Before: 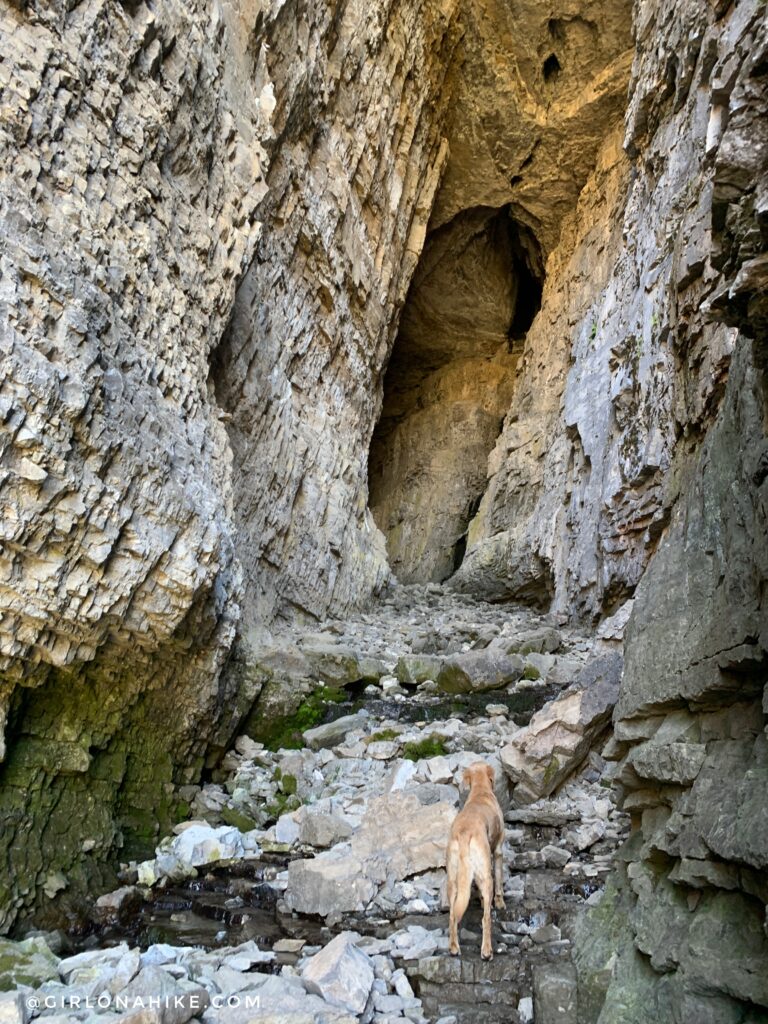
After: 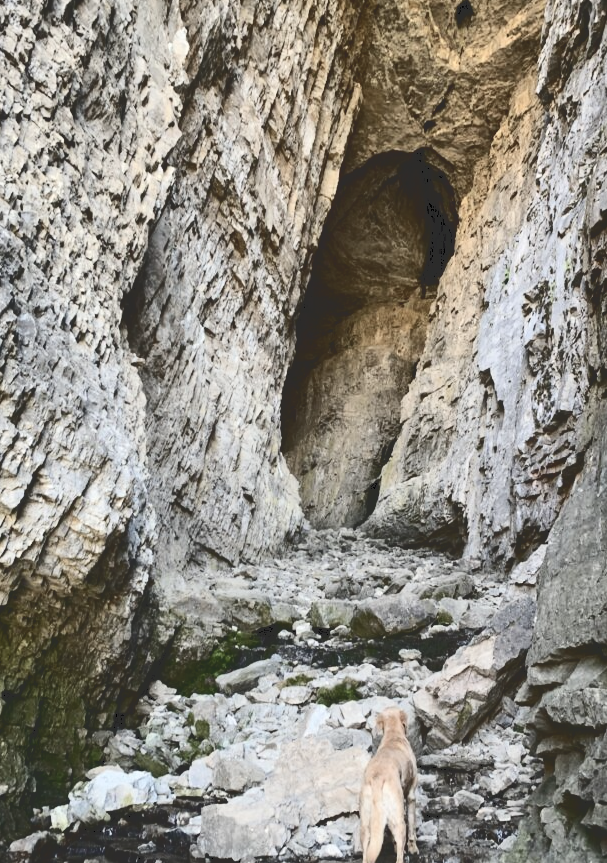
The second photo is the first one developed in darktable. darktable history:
color correction: highlights b* -0.034, saturation 0.609
crop: left 11.372%, top 5.373%, right 9.565%, bottom 10.307%
tone curve: curves: ch0 [(0, 0) (0.003, 0.172) (0.011, 0.177) (0.025, 0.177) (0.044, 0.177) (0.069, 0.178) (0.1, 0.181) (0.136, 0.19) (0.177, 0.208) (0.224, 0.226) (0.277, 0.274) (0.335, 0.338) (0.399, 0.43) (0.468, 0.535) (0.543, 0.635) (0.623, 0.726) (0.709, 0.815) (0.801, 0.882) (0.898, 0.936) (1, 1)], color space Lab, independent channels, preserve colors none
